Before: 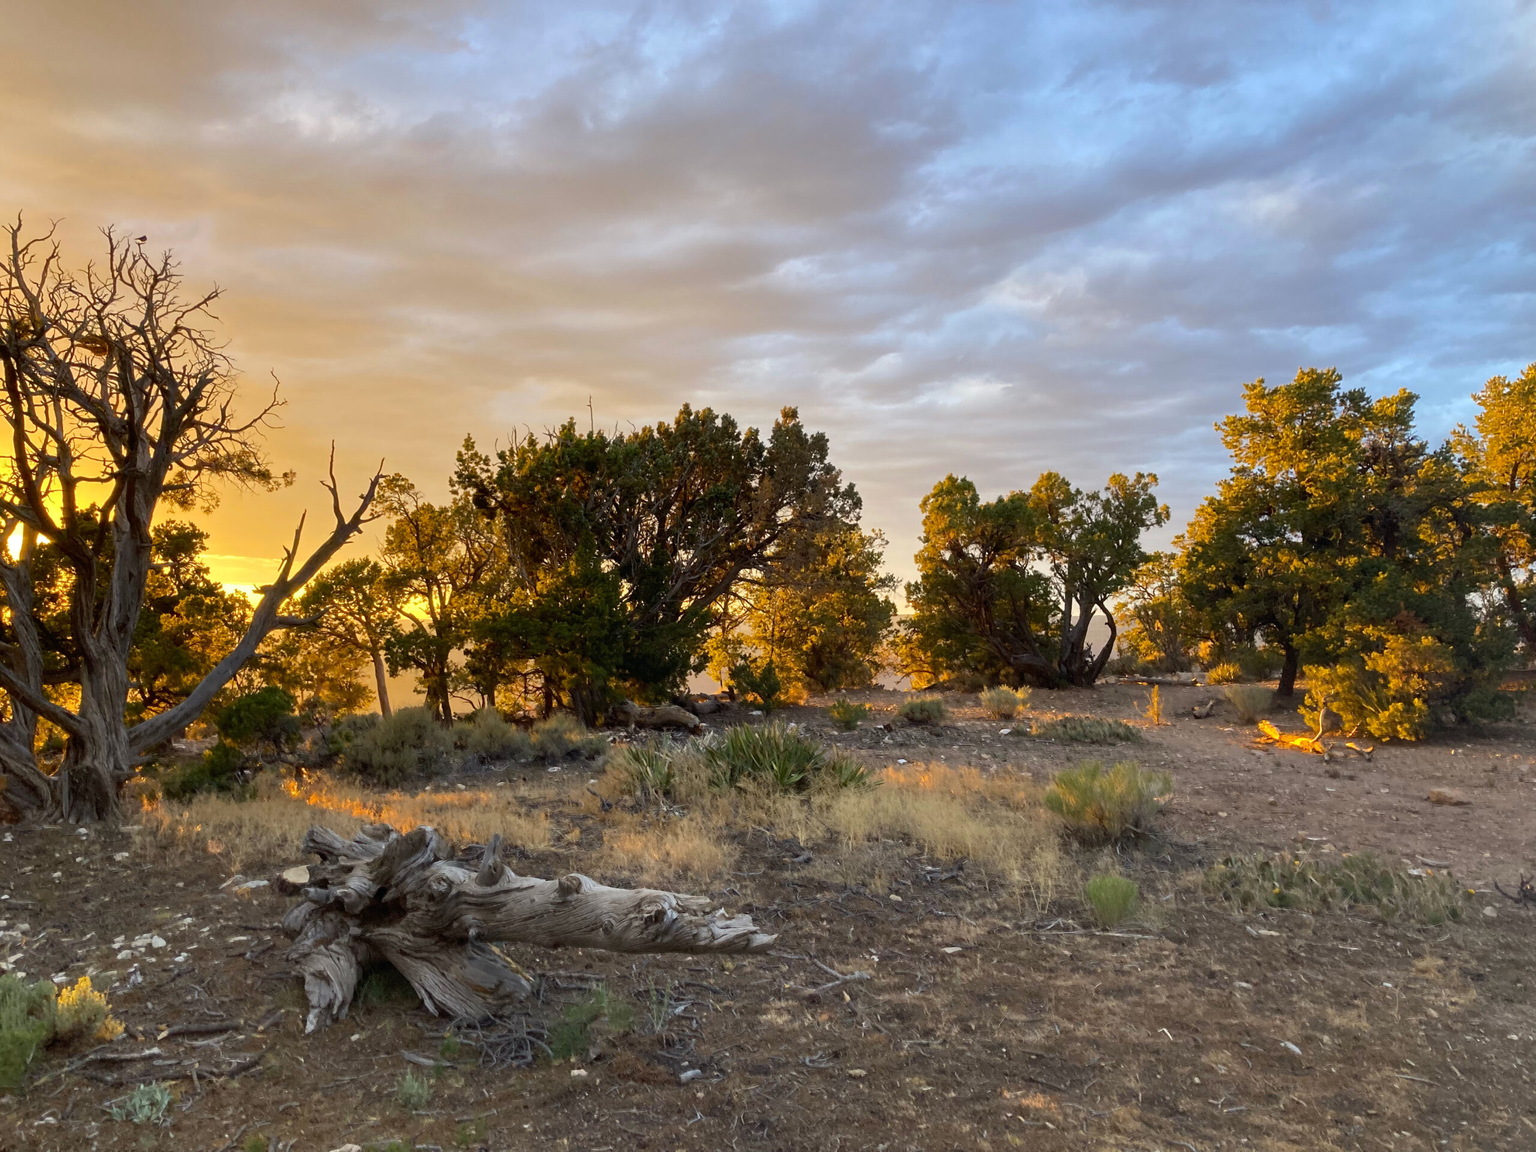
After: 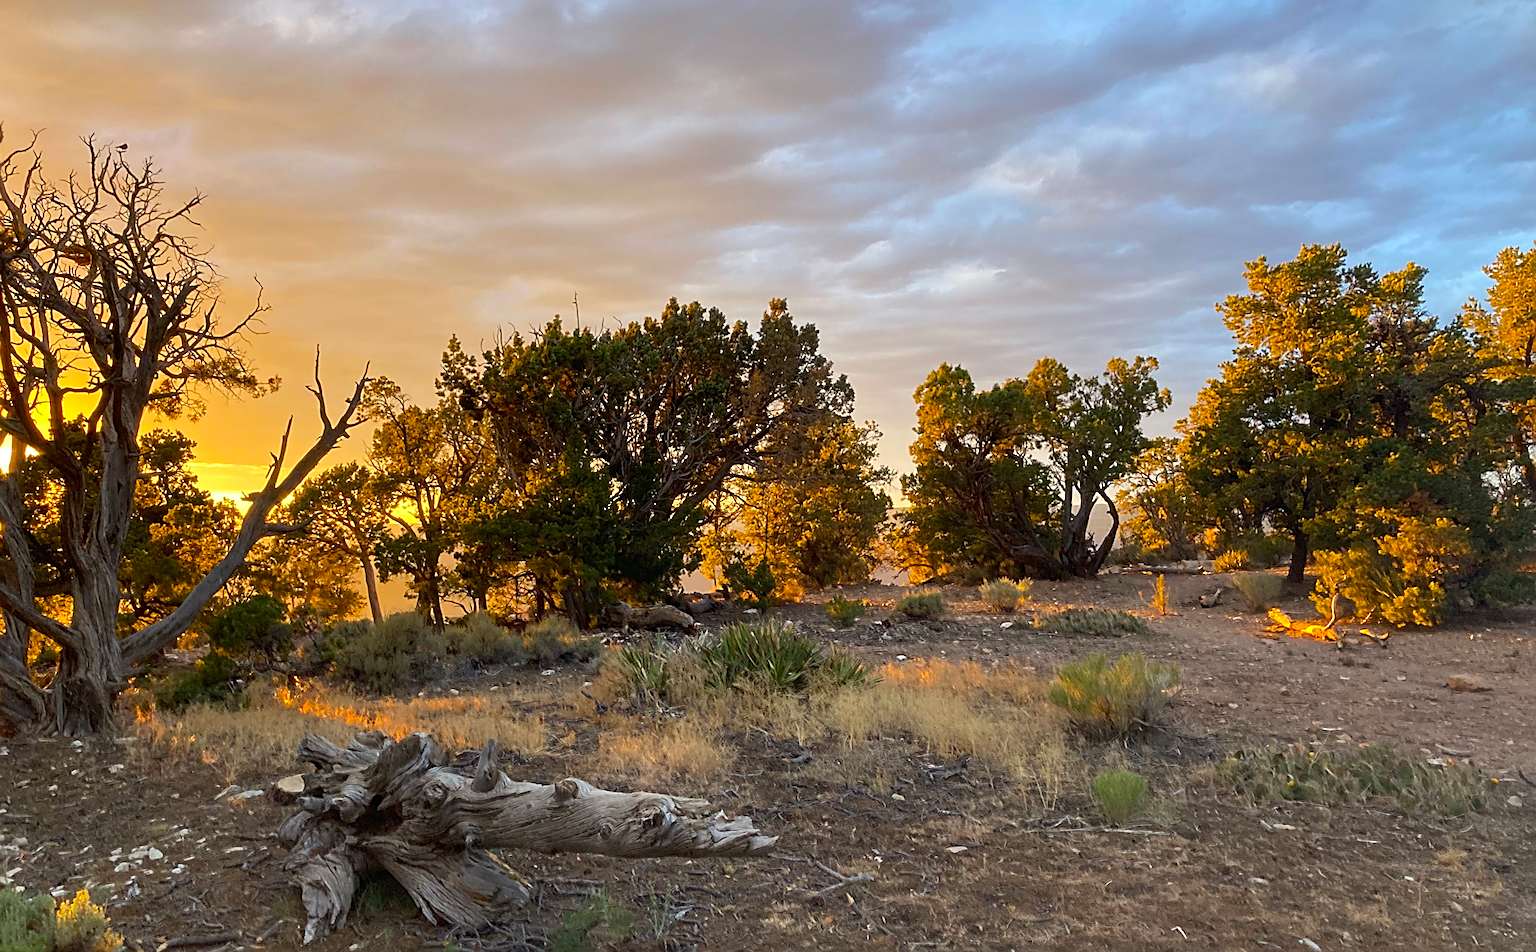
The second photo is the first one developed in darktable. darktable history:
sharpen: radius 2.676, amount 0.669
crop: top 7.625%, bottom 8.027%
rotate and perspective: rotation -1.32°, lens shift (horizontal) -0.031, crop left 0.015, crop right 0.985, crop top 0.047, crop bottom 0.982
